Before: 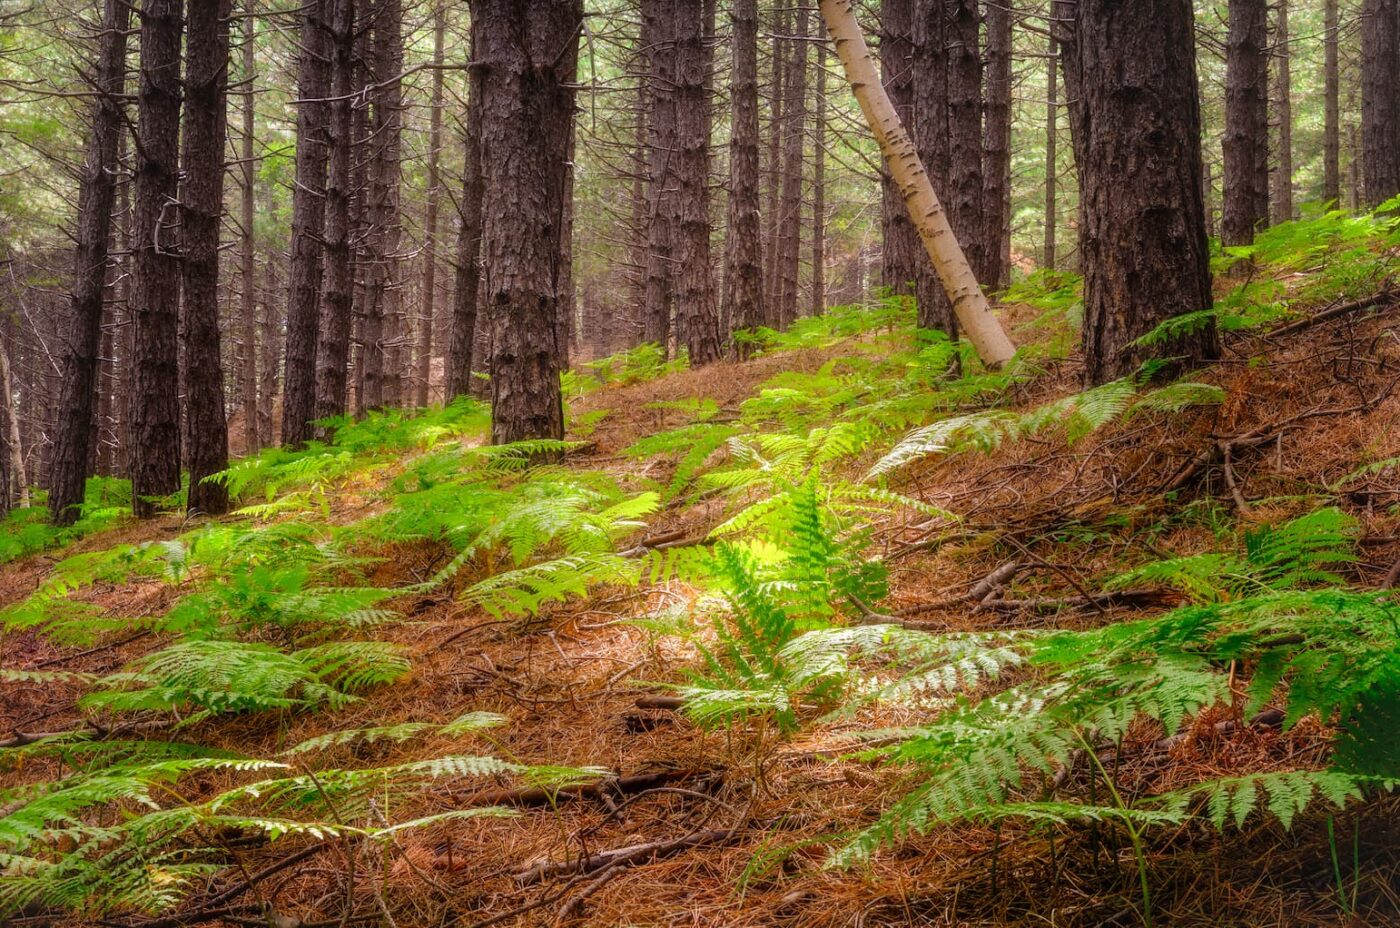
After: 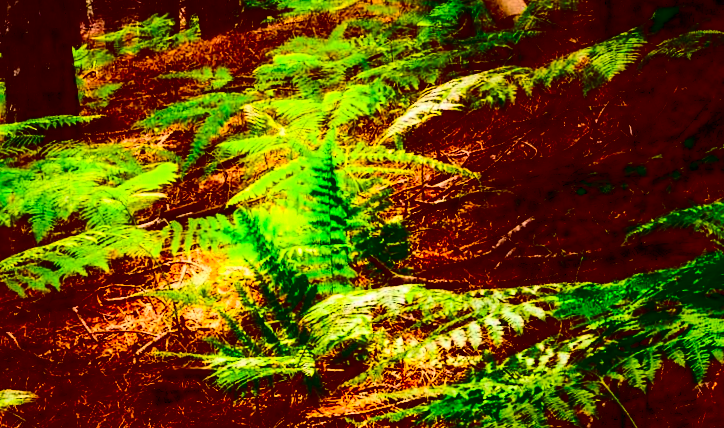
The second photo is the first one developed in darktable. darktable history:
rotate and perspective: rotation -2.56°, automatic cropping off
color balance rgb: perceptual saturation grading › global saturation 20%, global vibrance 20%
contrast brightness saturation: contrast 0.77, brightness -1, saturation 1
crop: left 35.03%, top 36.625%, right 14.663%, bottom 20.057%
